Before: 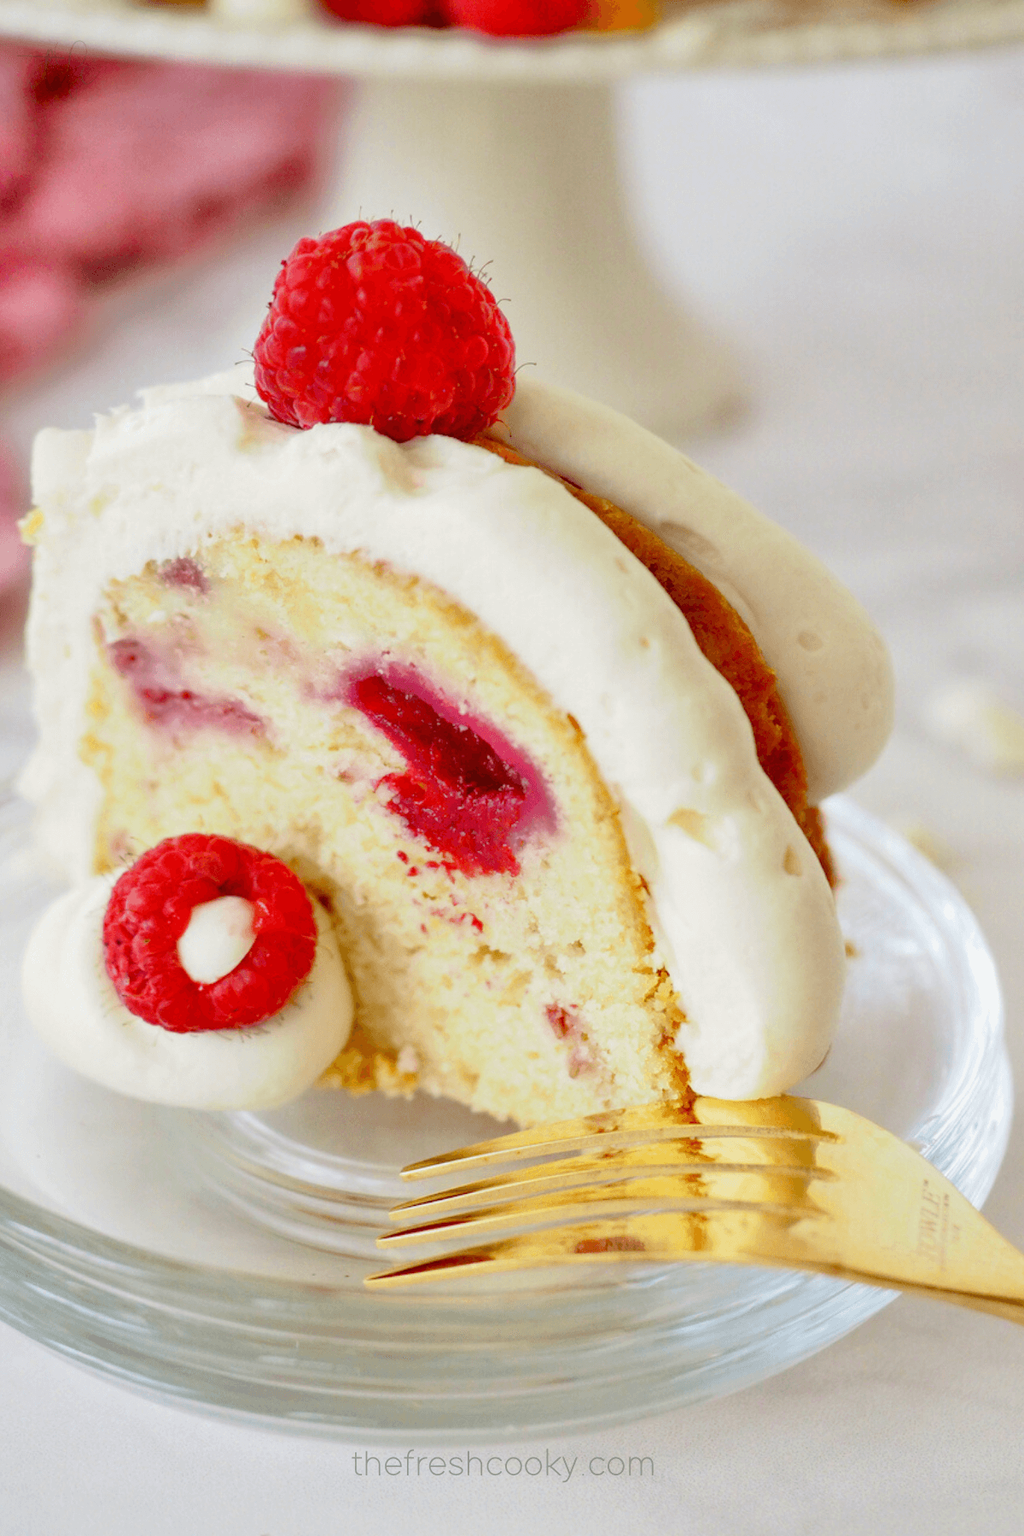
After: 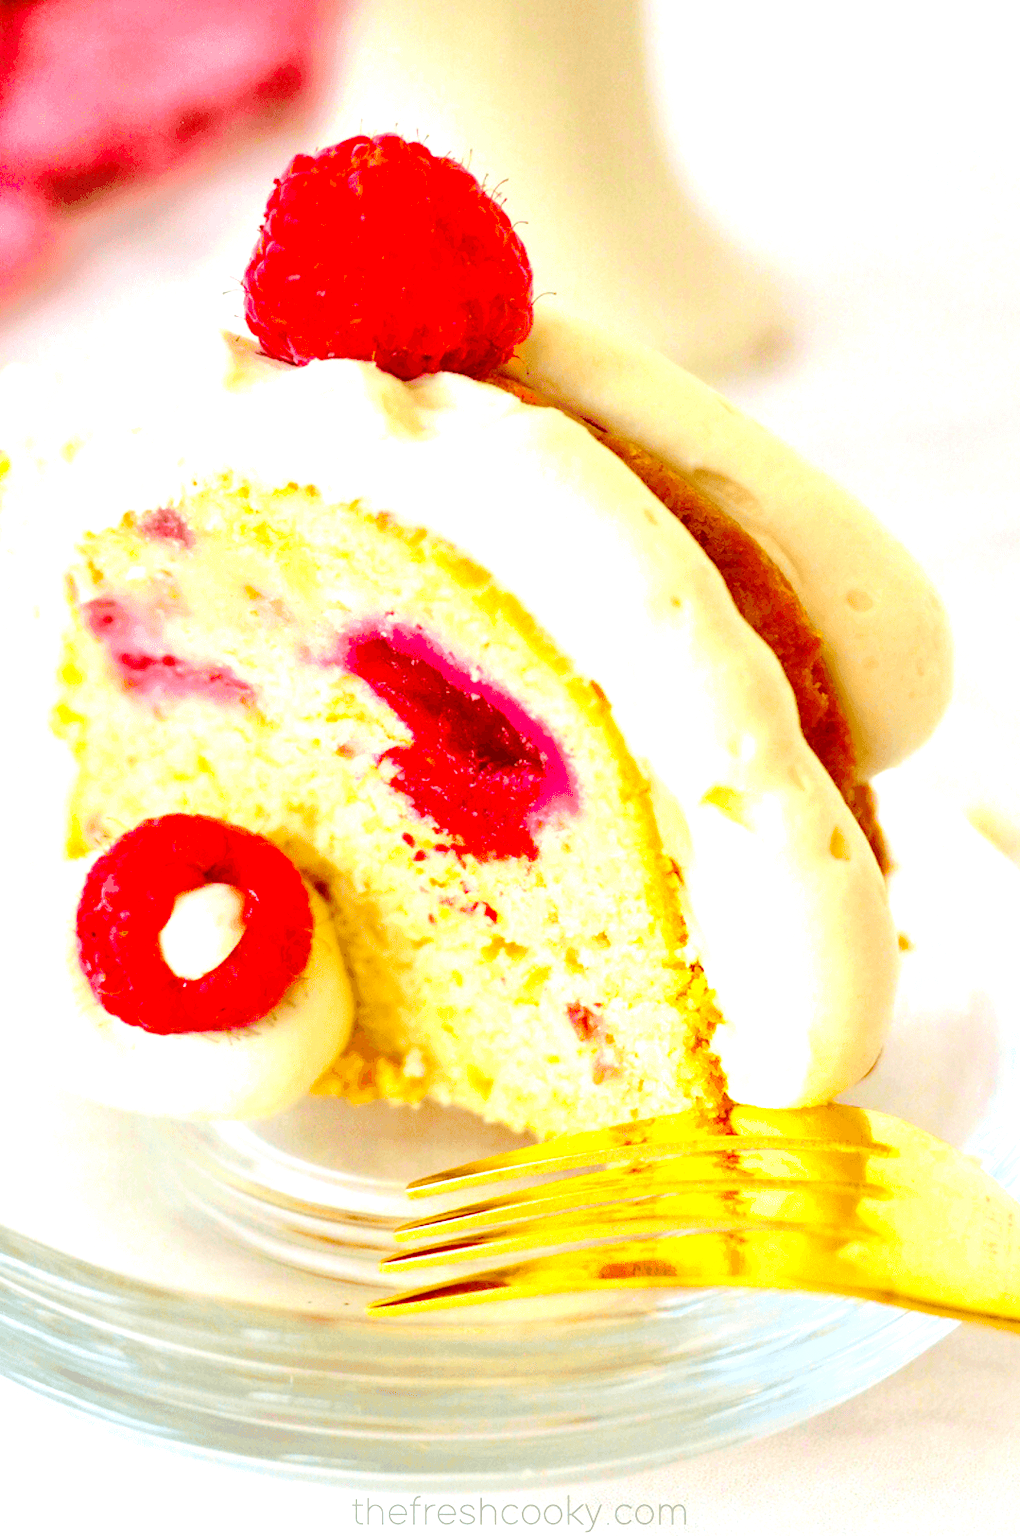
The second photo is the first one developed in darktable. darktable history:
exposure: black level correction 0, exposure 0.889 EV, compensate highlight preservation false
crop: left 3.355%, top 6.445%, right 6.628%, bottom 3.228%
color balance rgb: global offset › luminance -0.472%, linear chroma grading › global chroma 41.783%, perceptual saturation grading › global saturation 19.702%
